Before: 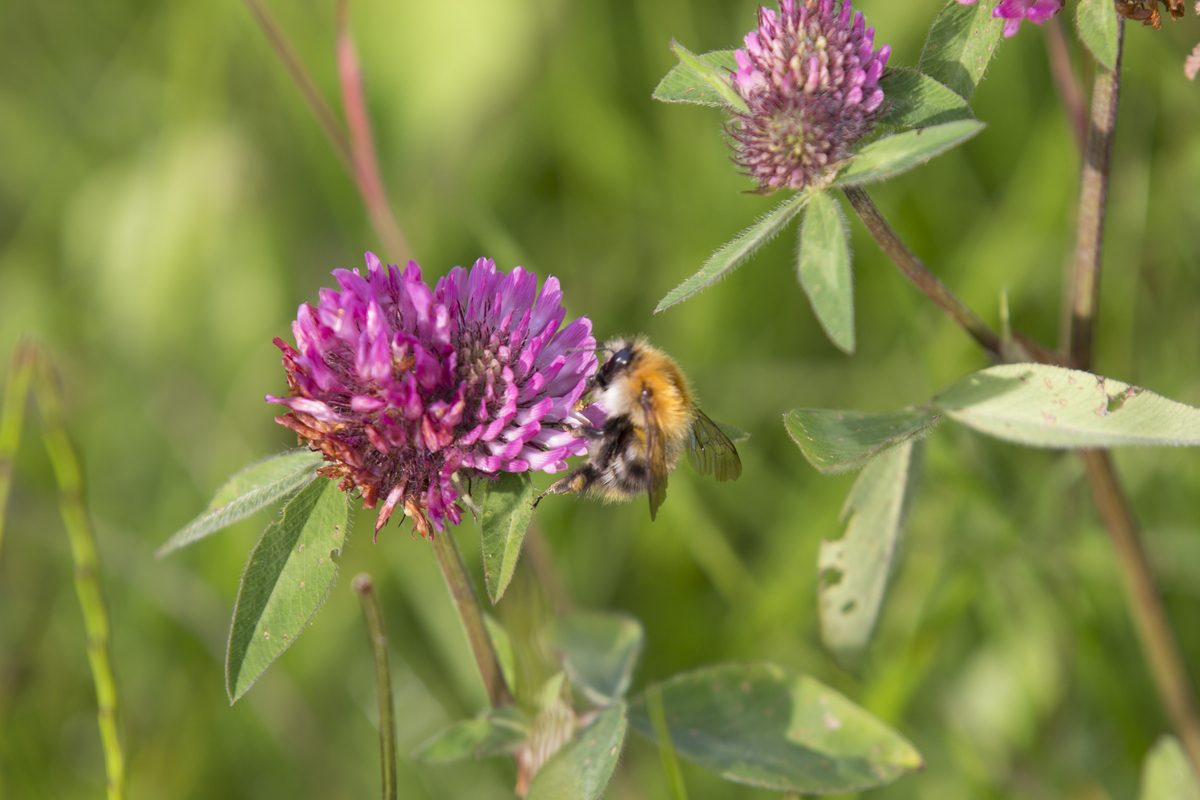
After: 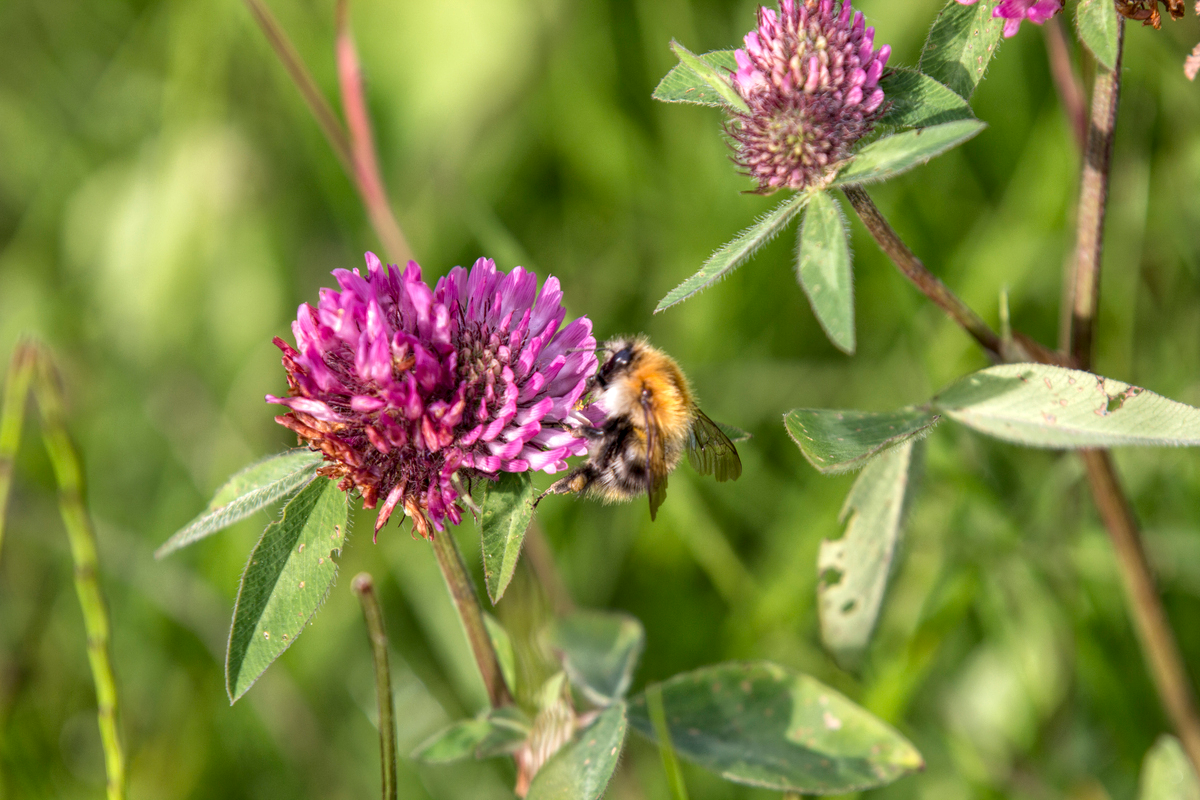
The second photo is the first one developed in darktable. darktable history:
shadows and highlights: radius 128, shadows 30.3, highlights -30.94, low approximation 0.01, soften with gaussian
local contrast: highlights 102%, shadows 103%, detail 201%, midtone range 0.2
